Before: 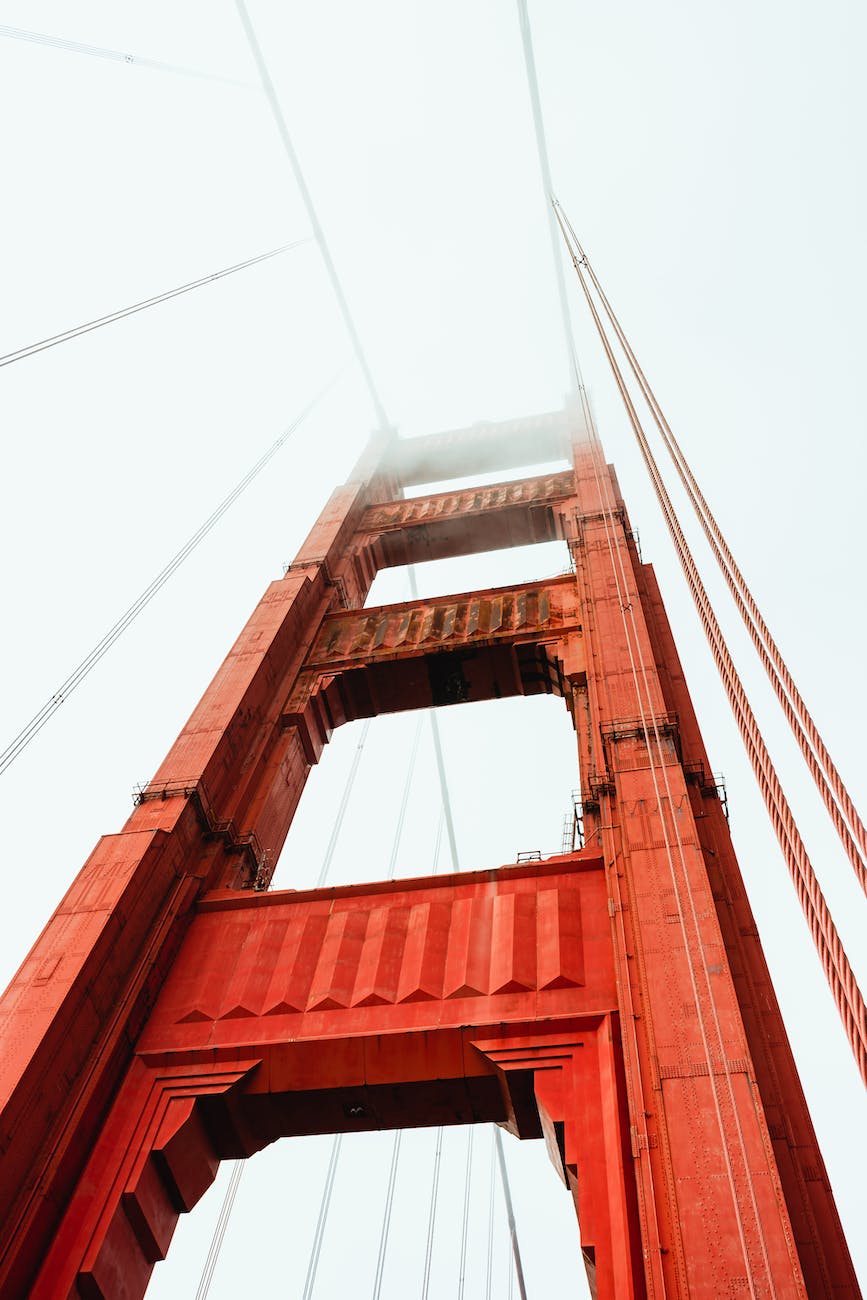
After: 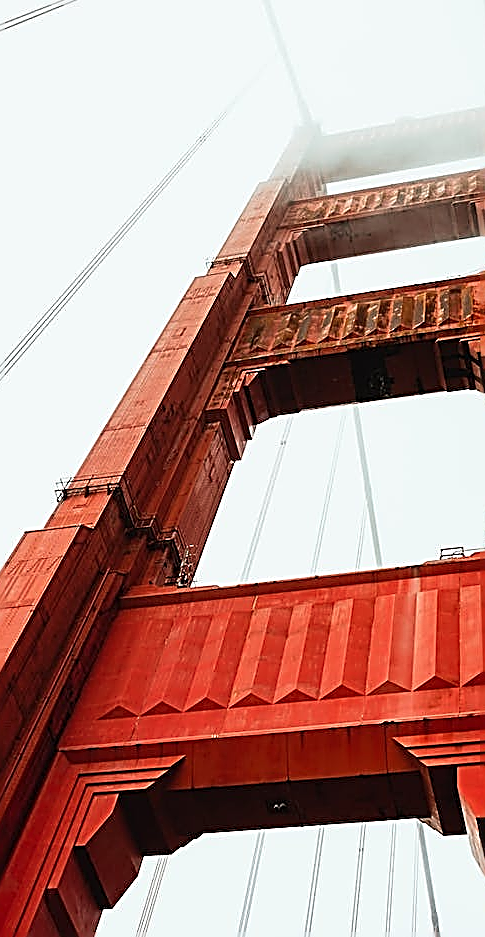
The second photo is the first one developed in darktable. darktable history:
crop: left 8.908%, top 23.455%, right 35.072%, bottom 4.399%
sharpen: amount 1.854
